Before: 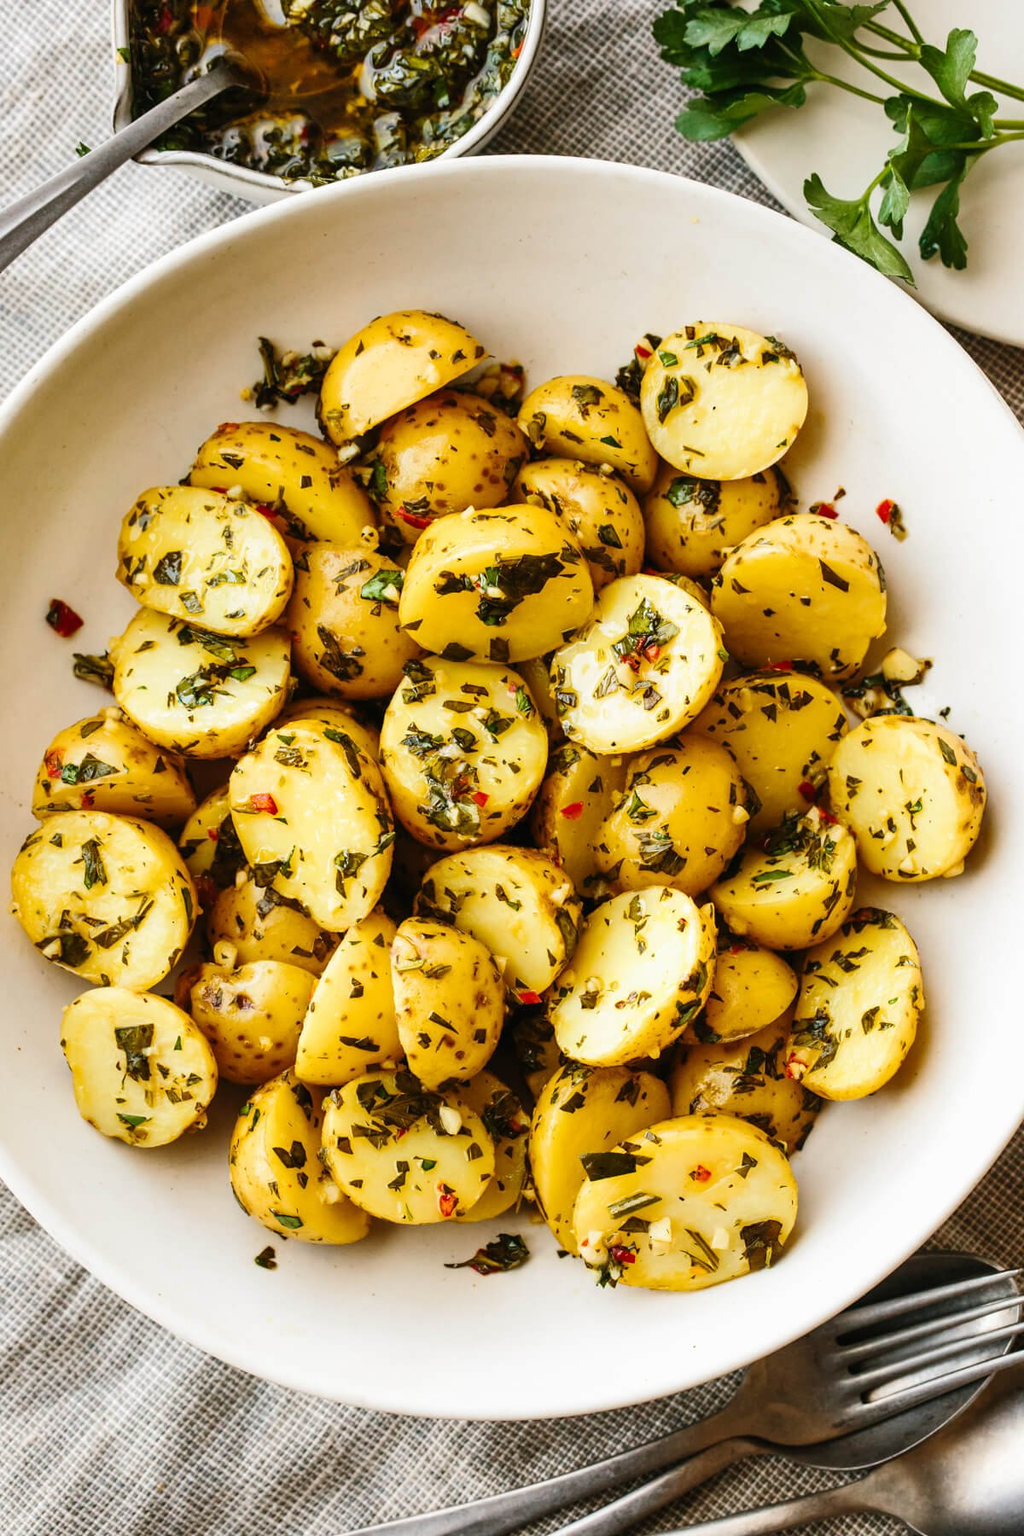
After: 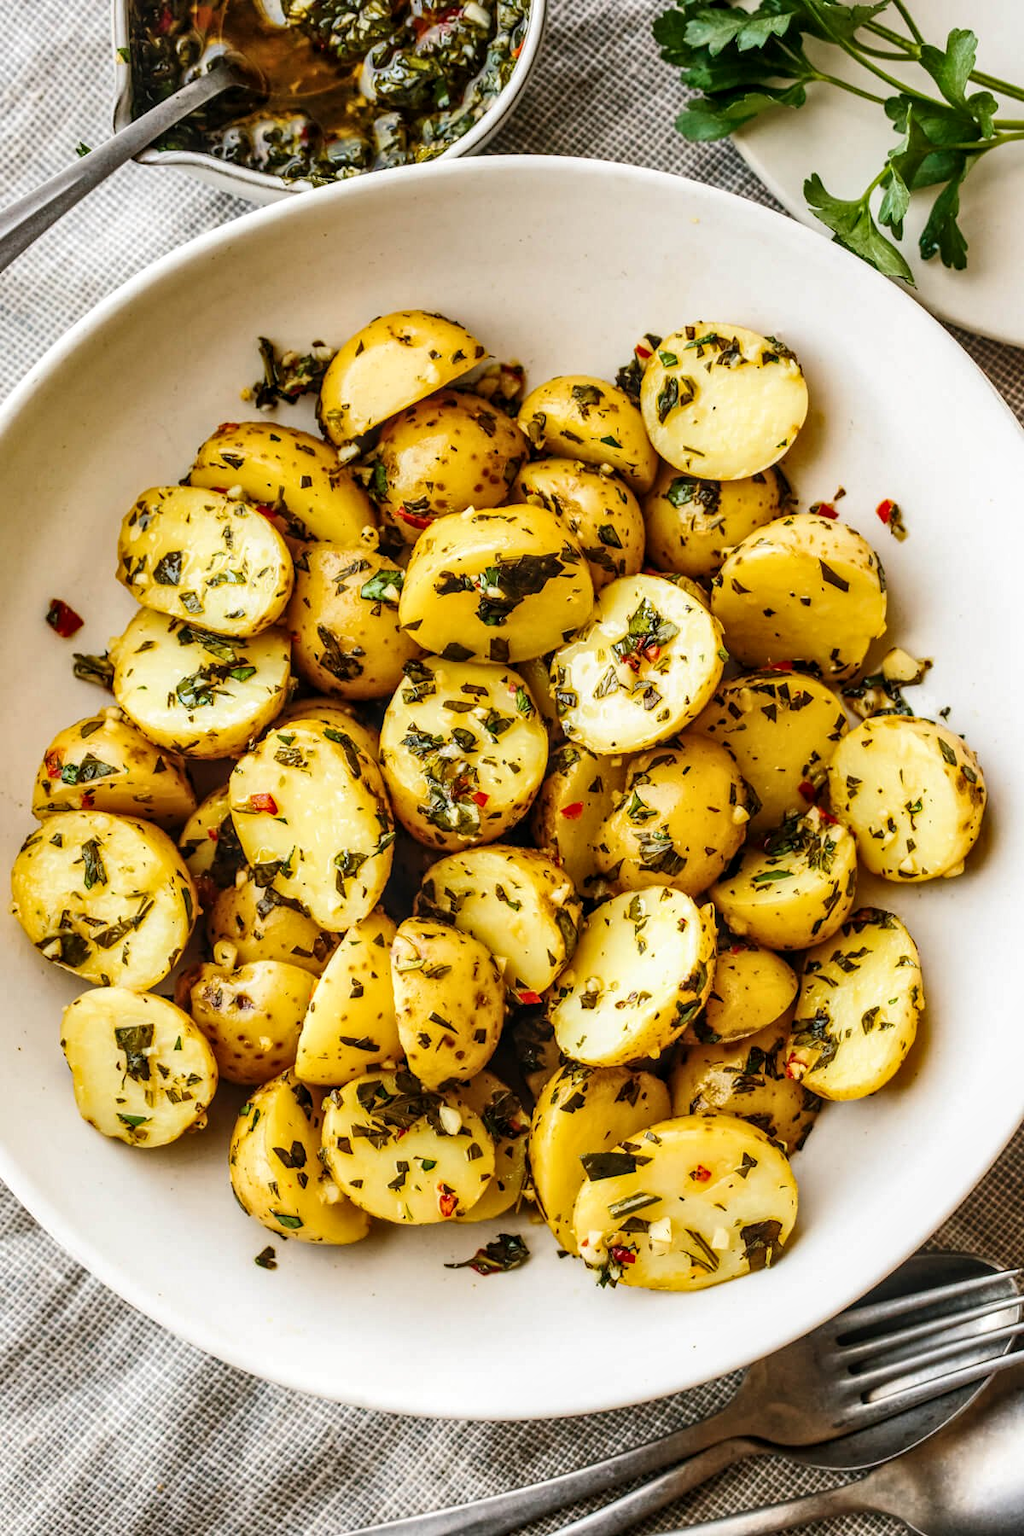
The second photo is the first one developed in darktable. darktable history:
local contrast: detail 130%
exposure: exposure -0.013 EV, compensate highlight preservation false
